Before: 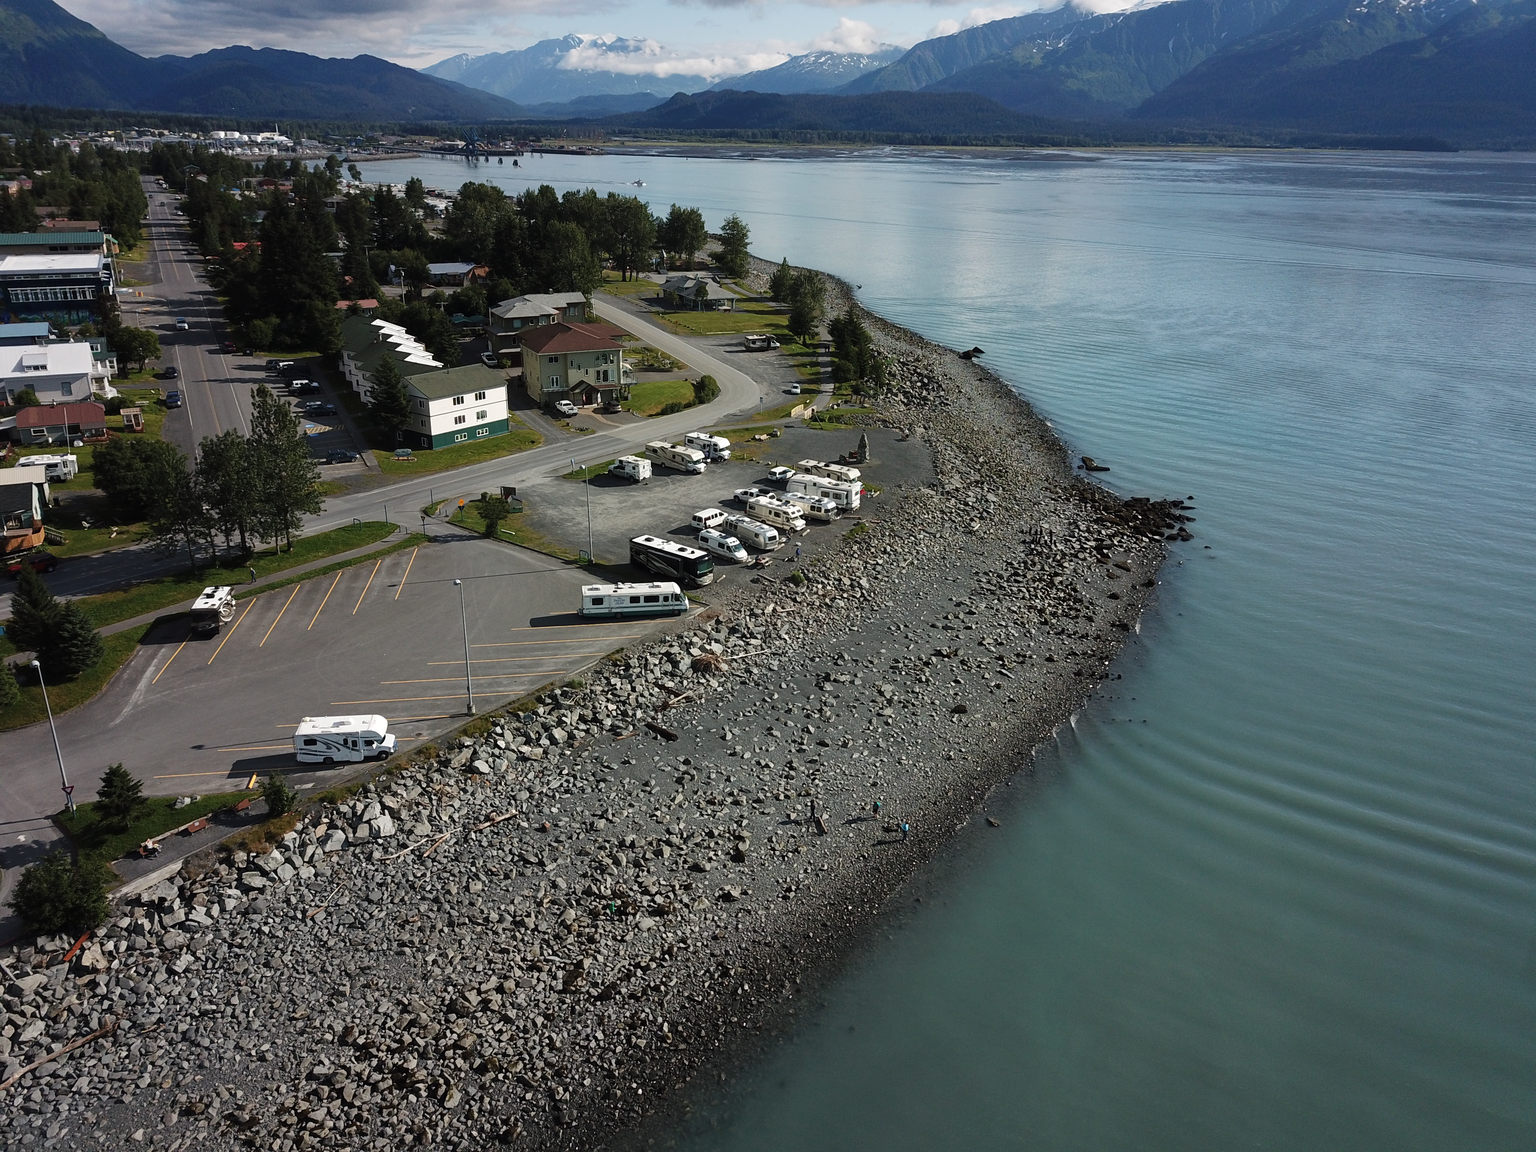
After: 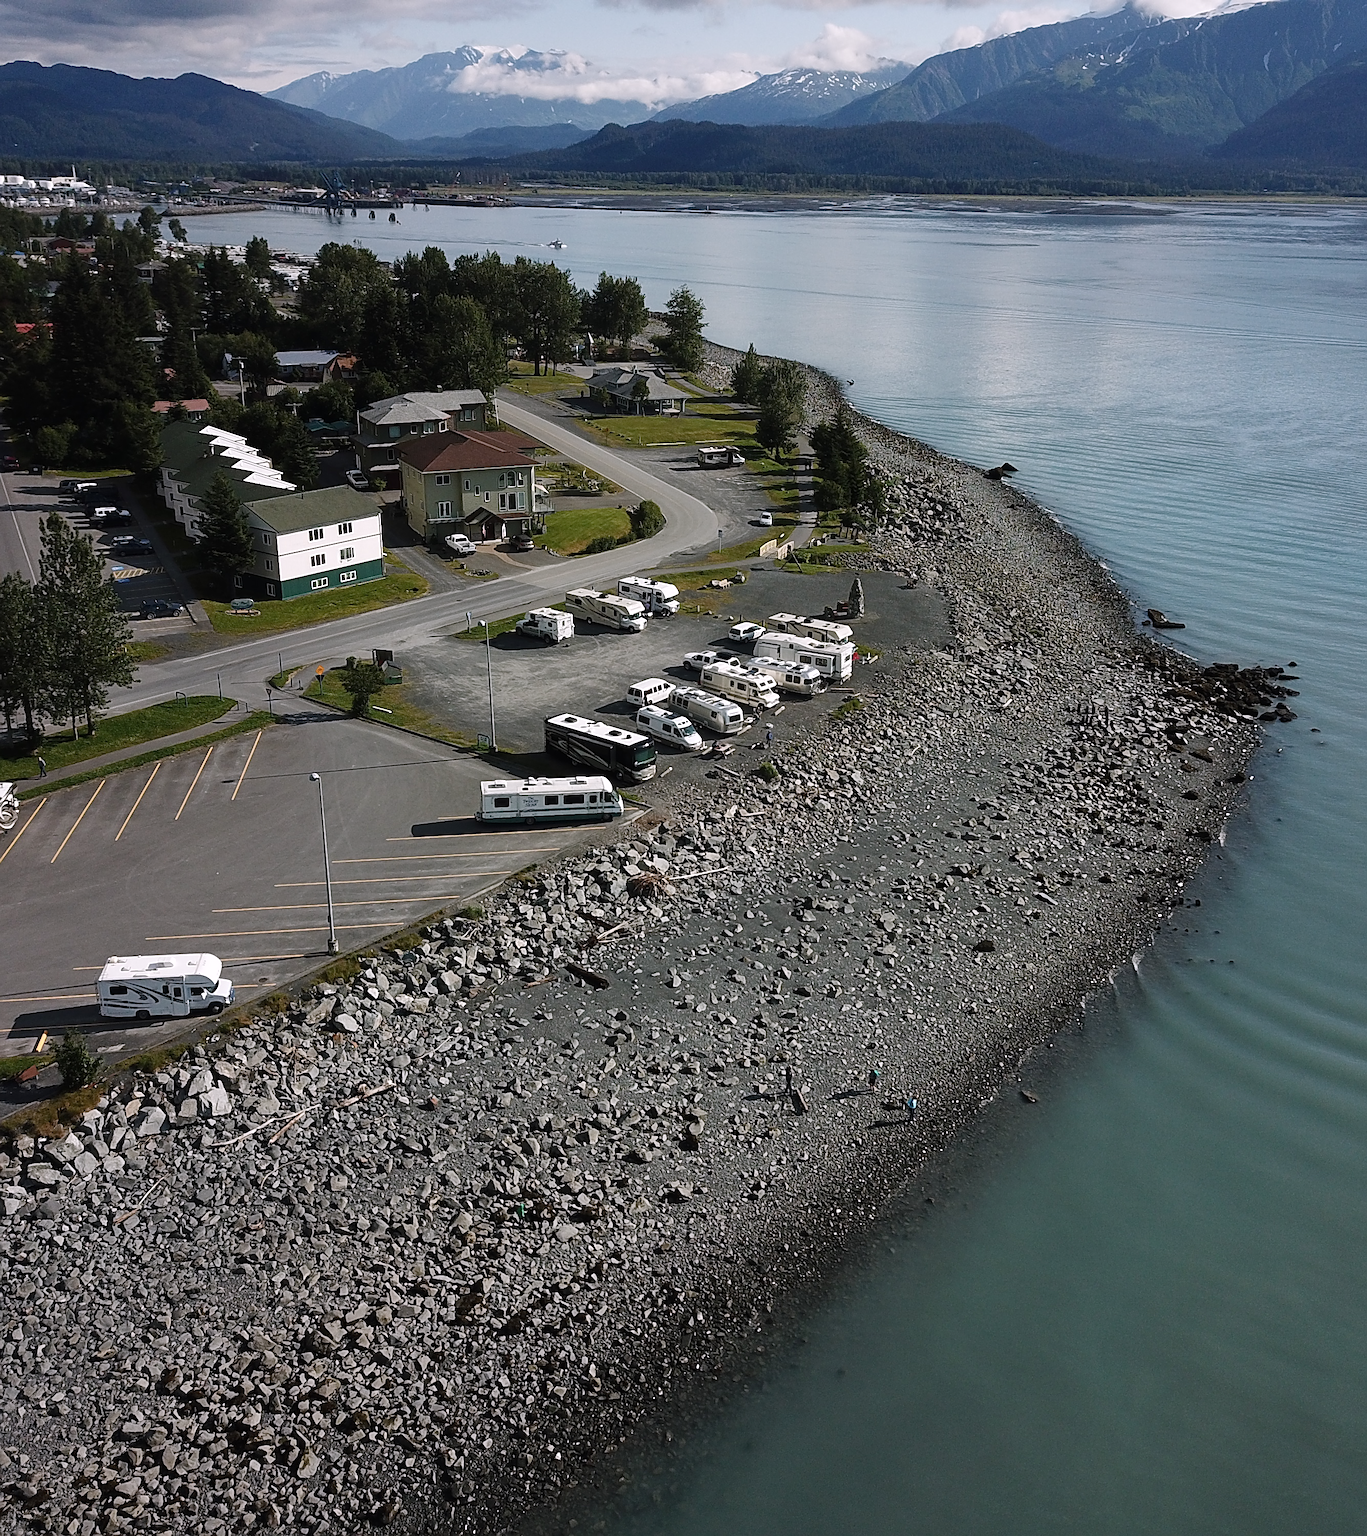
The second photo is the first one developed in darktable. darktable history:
color balance rgb: highlights gain › chroma 2.037%, highlights gain › hue 289.83°, linear chroma grading › global chroma 1.873%, linear chroma grading › mid-tones -0.692%, perceptual saturation grading › global saturation 0.033%, perceptual saturation grading › highlights -9.42%, perceptual saturation grading › mid-tones 18.67%, perceptual saturation grading › shadows 28.874%
crop and rotate: left 14.427%, right 18.813%
sharpen: on, module defaults
contrast brightness saturation: contrast 0.061, brightness -0.007, saturation -0.212
